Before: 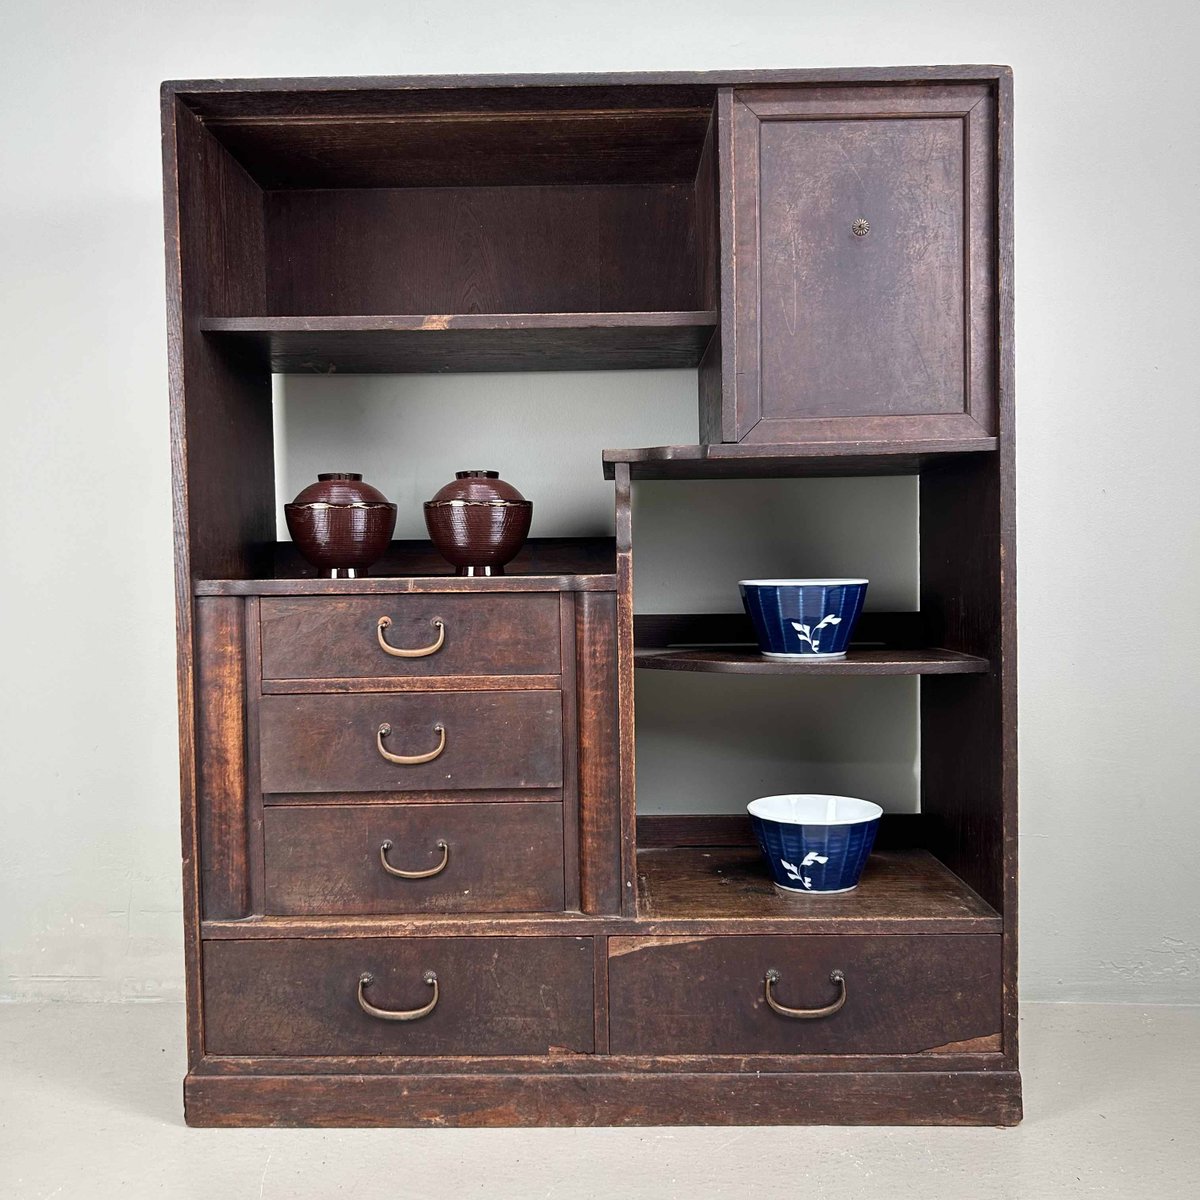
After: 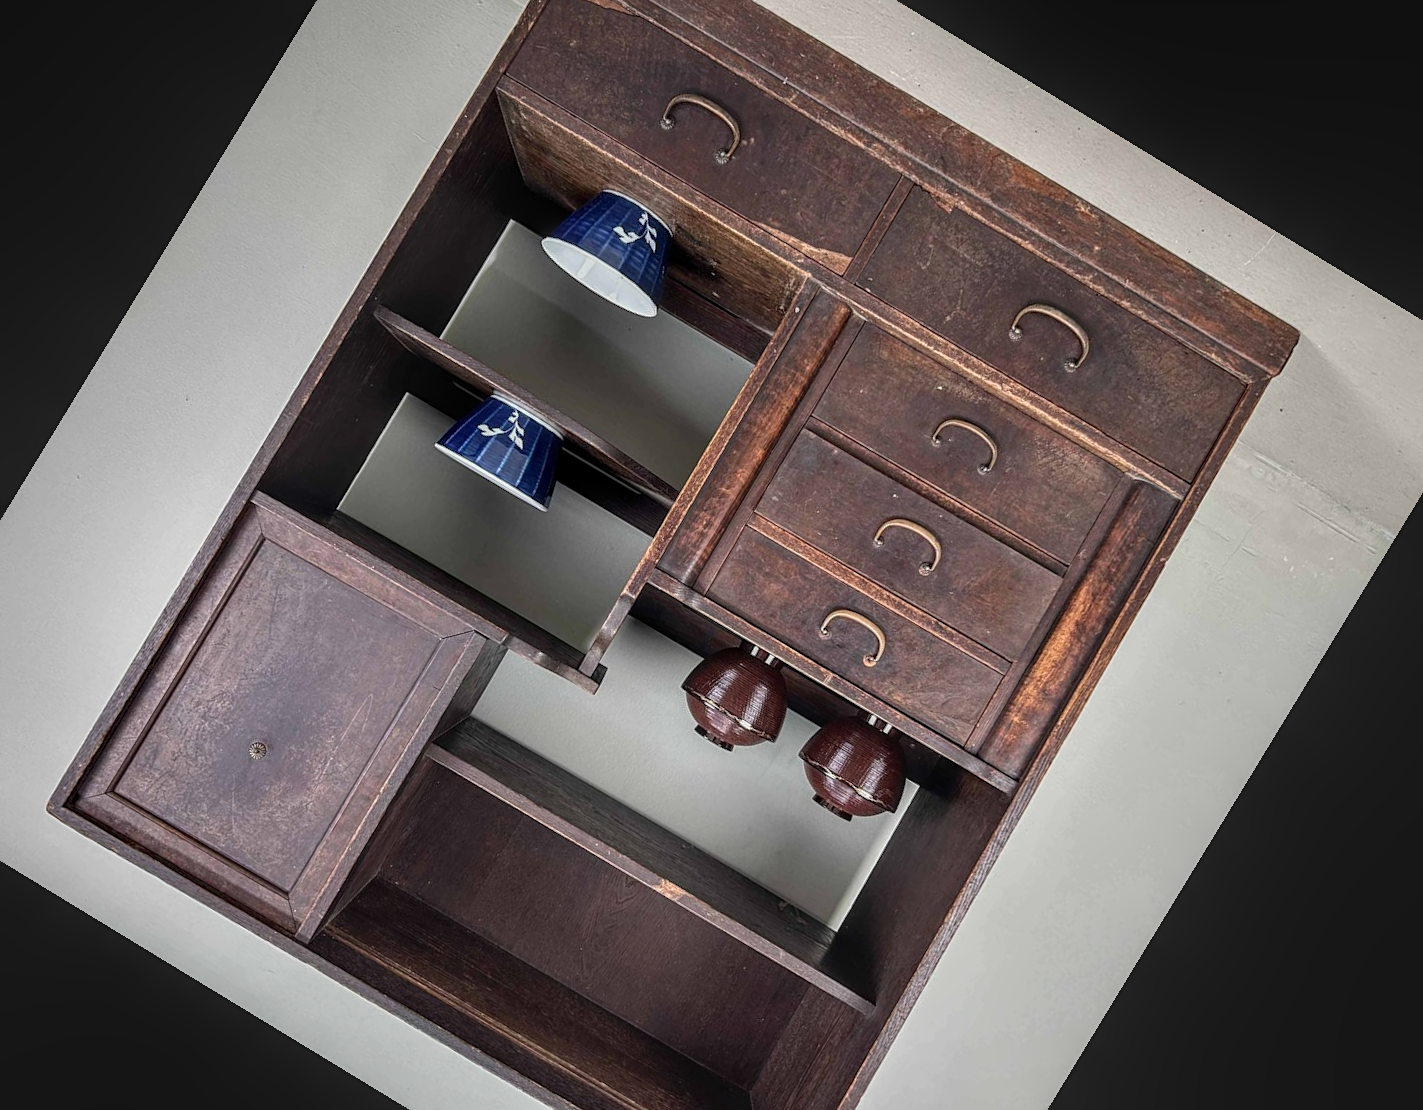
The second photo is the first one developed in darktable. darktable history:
sharpen: amount 0.2
local contrast: highlights 0%, shadows 0%, detail 133%
crop and rotate: angle 148.68°, left 9.111%, top 15.603%, right 4.588%, bottom 17.041%
